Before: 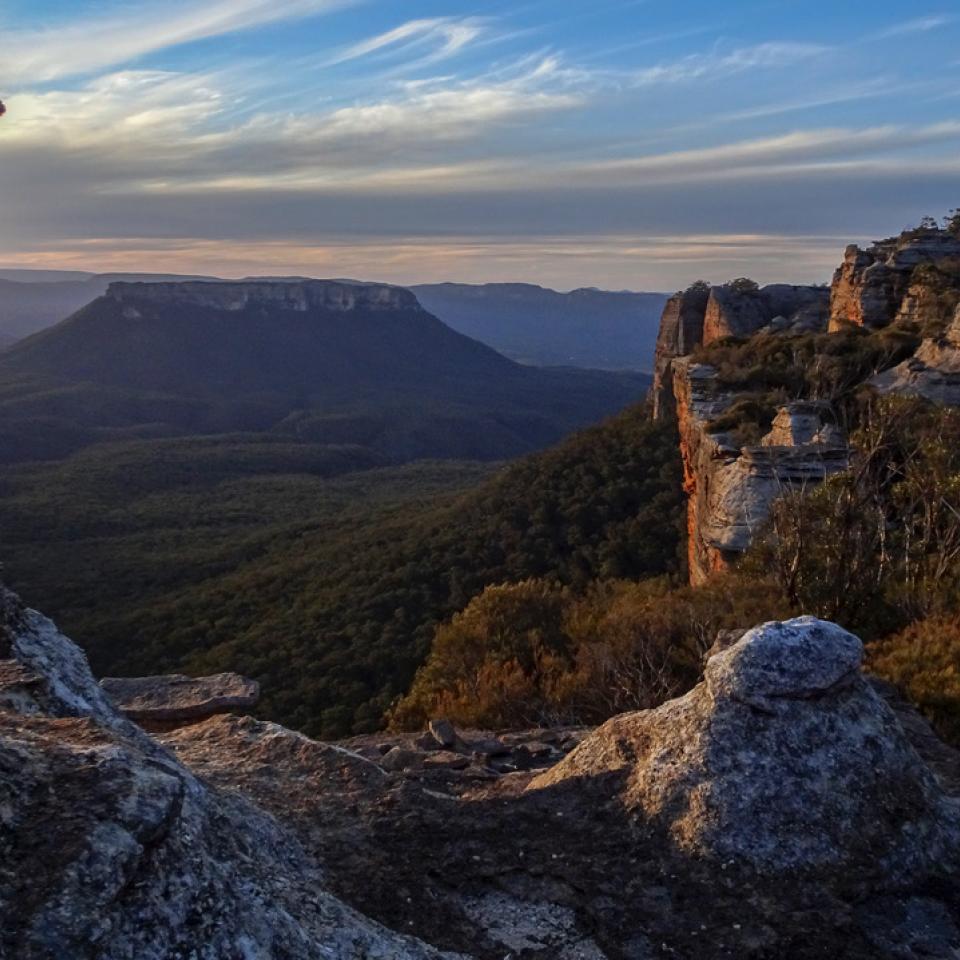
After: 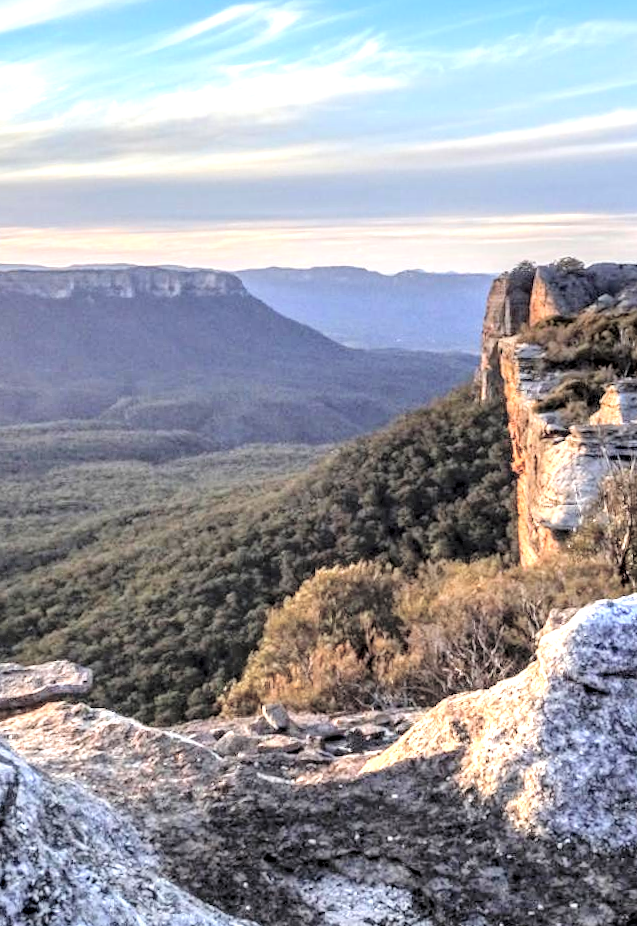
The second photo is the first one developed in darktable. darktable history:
color balance rgb: linear chroma grading › shadows 19.44%, linear chroma grading › highlights 3.42%, linear chroma grading › mid-tones 10.16%
exposure: exposure 0.2 EV, compensate highlight preservation false
crop and rotate: left 17.732%, right 15.423%
contrast brightness saturation: brightness 1
white balance: emerald 1
rotate and perspective: rotation -1°, crop left 0.011, crop right 0.989, crop top 0.025, crop bottom 0.975
local contrast: shadows 185%, detail 225%
